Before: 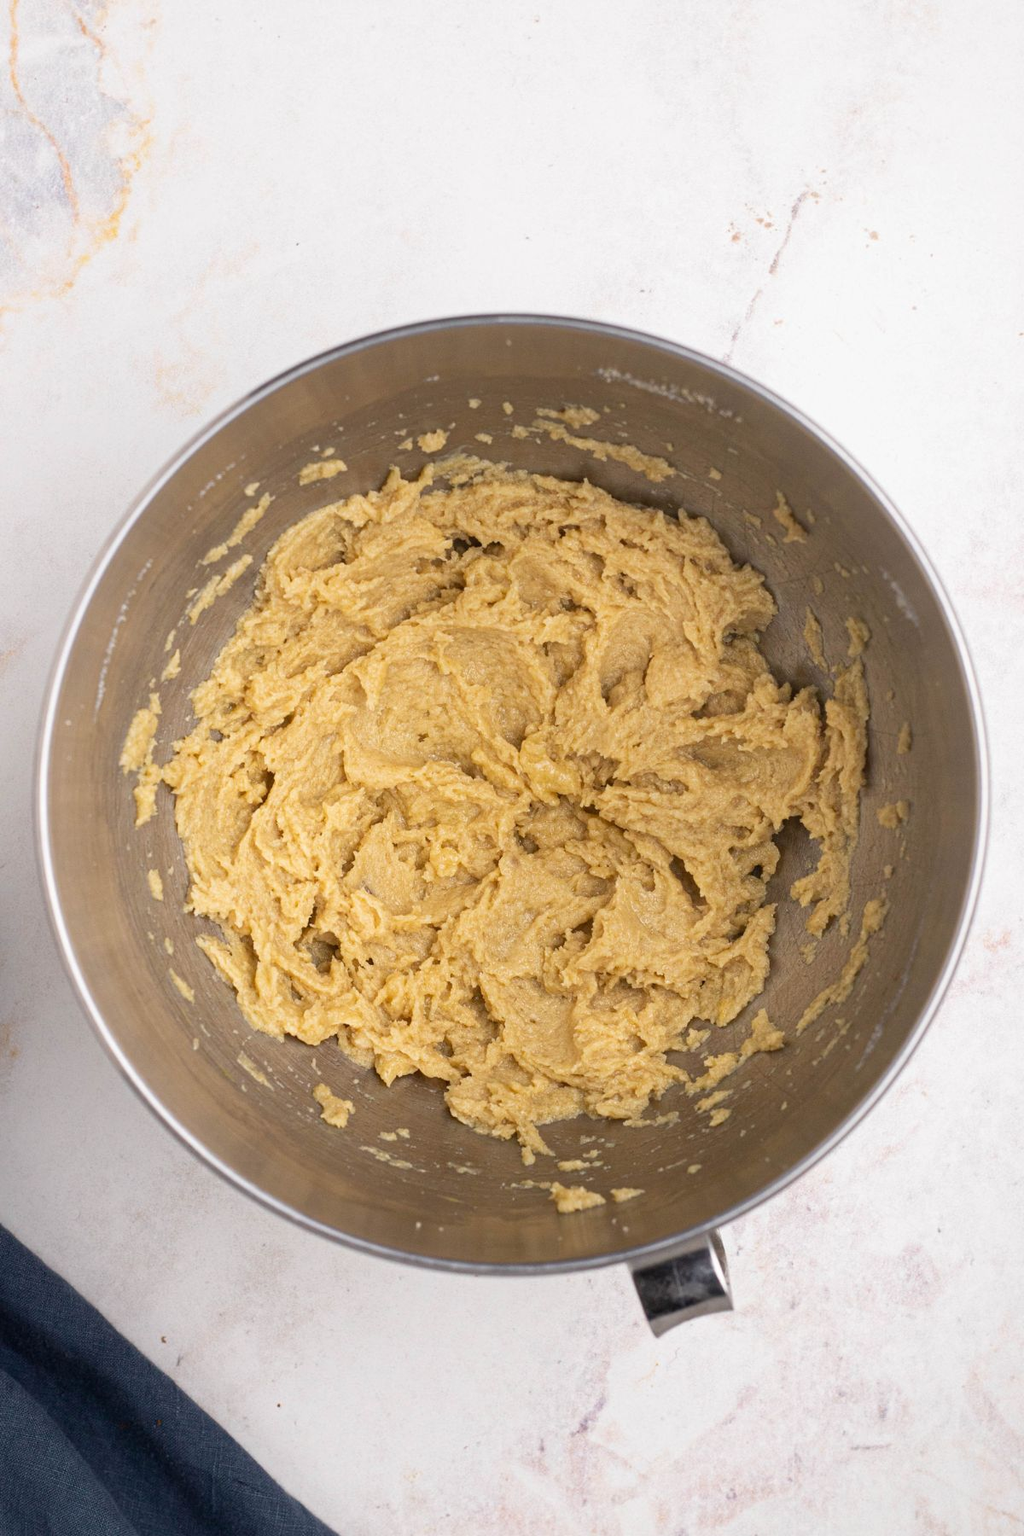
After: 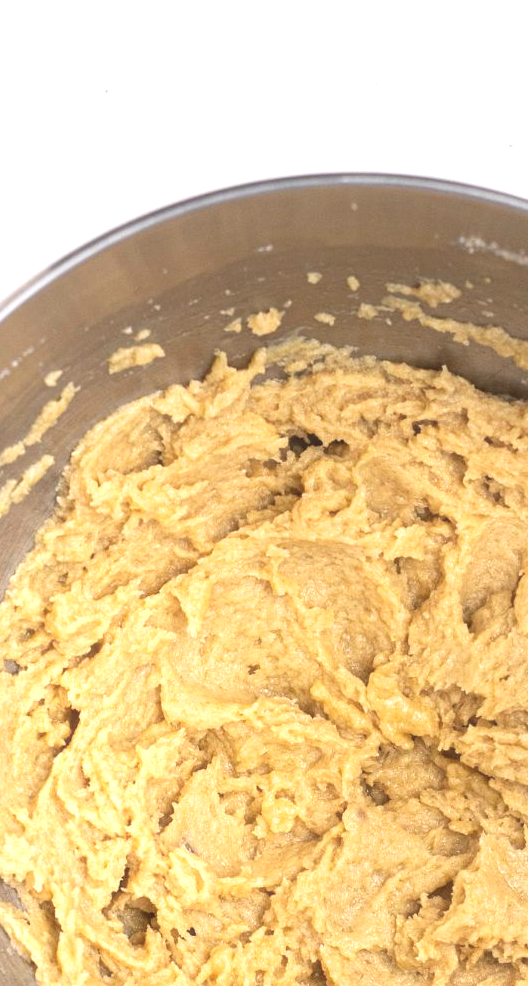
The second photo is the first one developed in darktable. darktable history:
crop: left 20.248%, top 10.86%, right 35.675%, bottom 34.321%
haze removal: strength -0.1, adaptive false
exposure: black level correction 0, exposure 0.6 EV, compensate highlight preservation false
